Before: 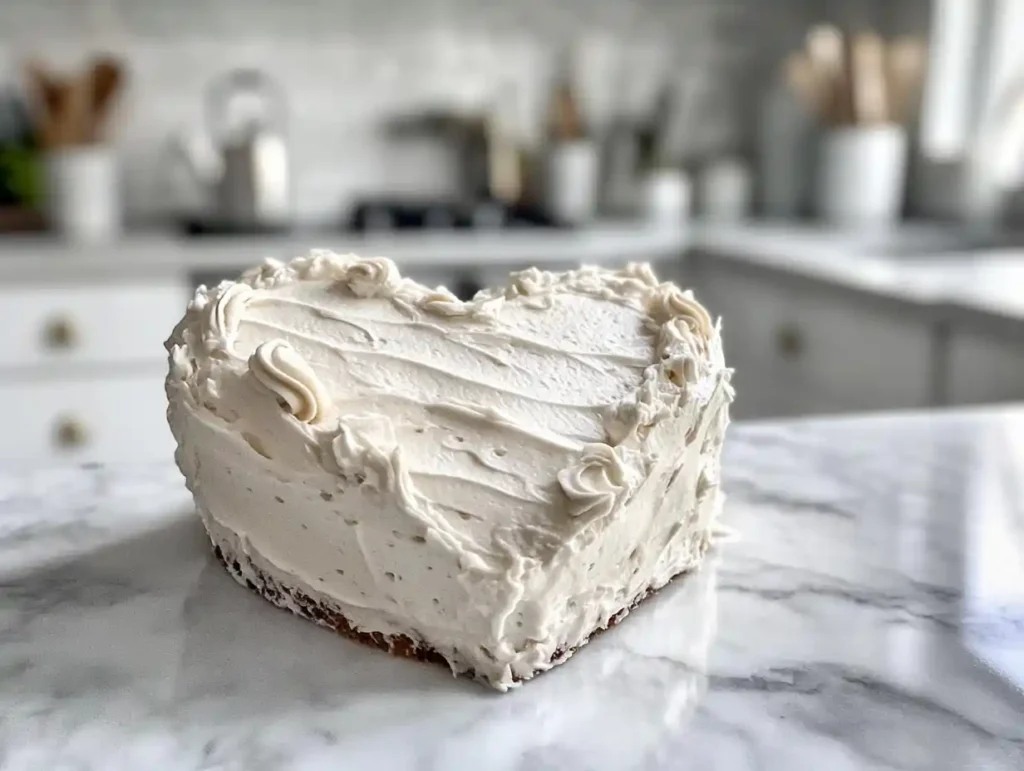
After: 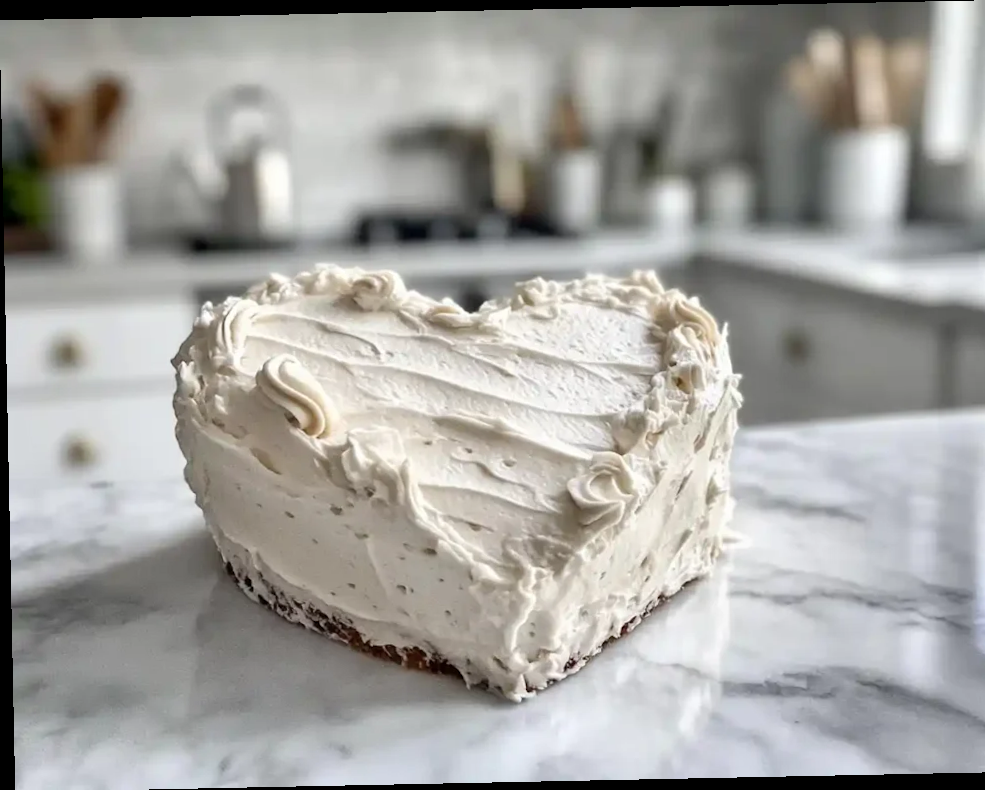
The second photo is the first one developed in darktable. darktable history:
crop and rotate: right 5.167%
rotate and perspective: rotation -1.17°, automatic cropping off
tone equalizer: on, module defaults
